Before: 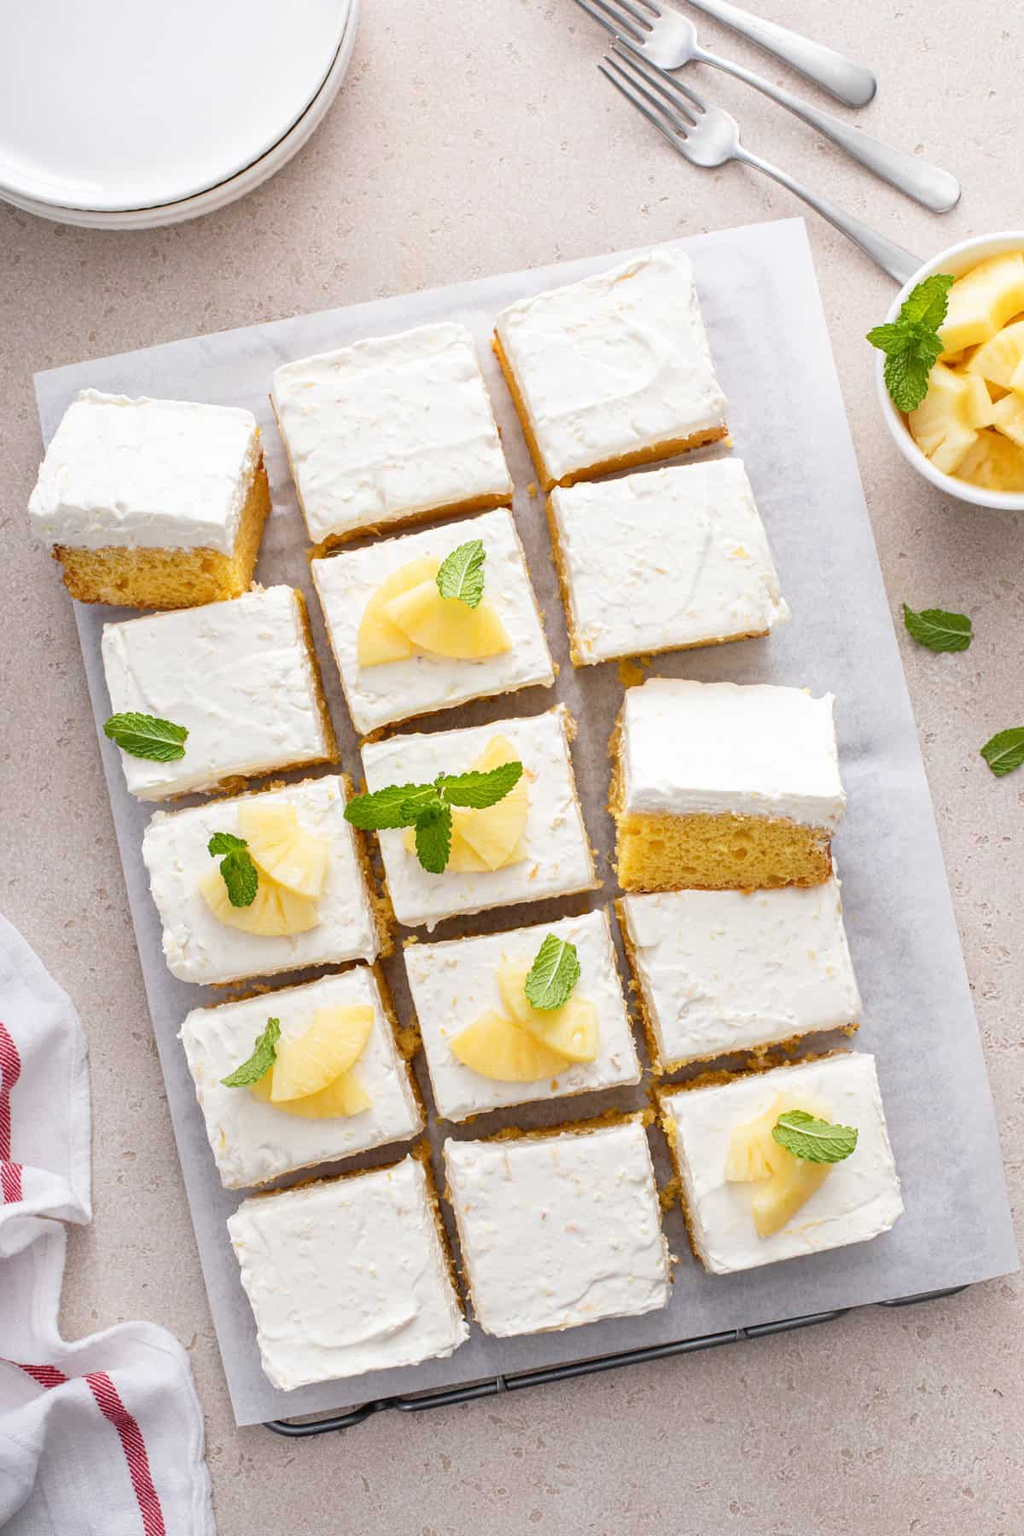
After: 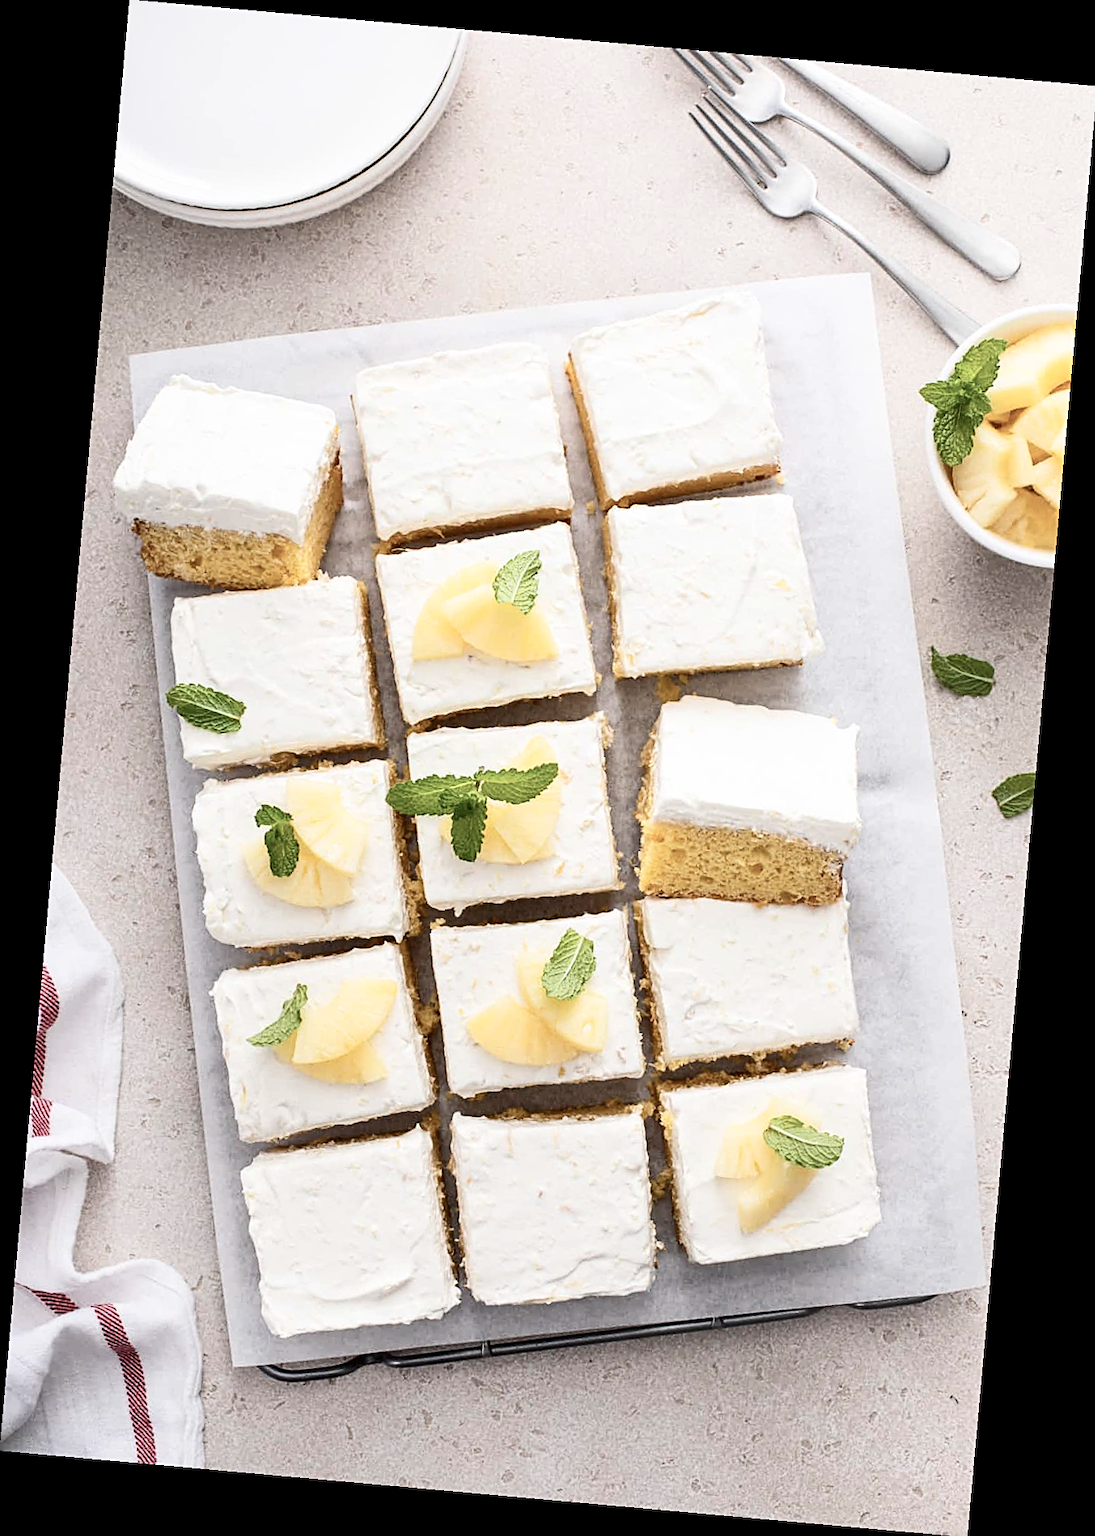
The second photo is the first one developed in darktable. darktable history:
contrast brightness saturation: contrast 0.25, saturation -0.31
rotate and perspective: rotation 5.12°, automatic cropping off
sharpen: on, module defaults
